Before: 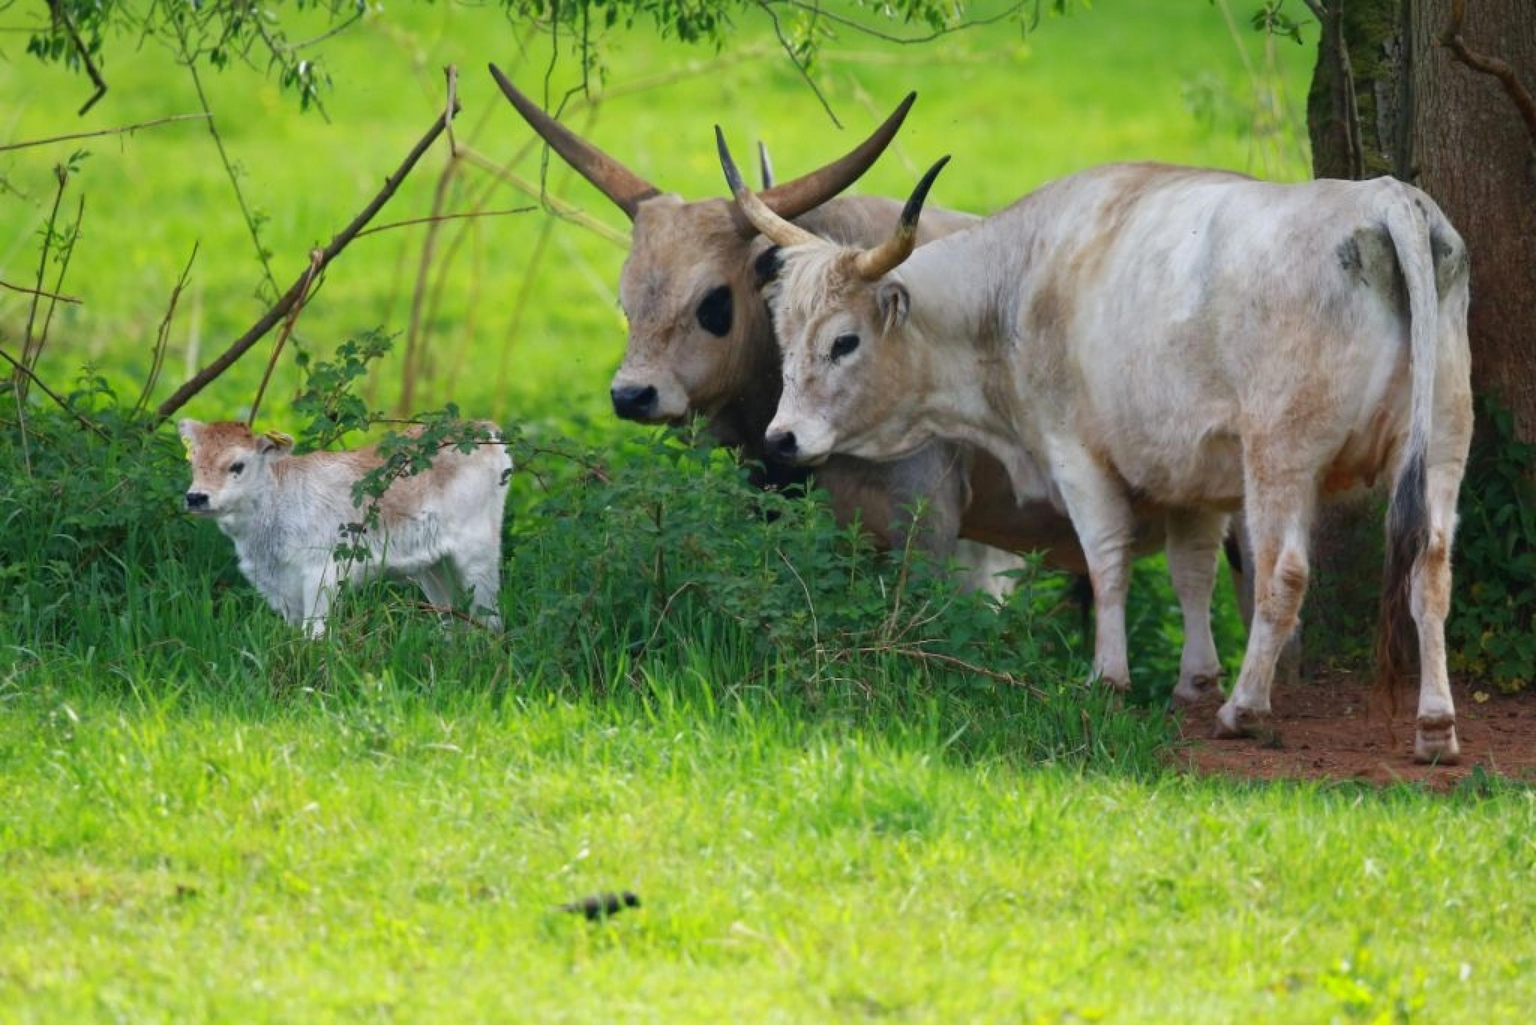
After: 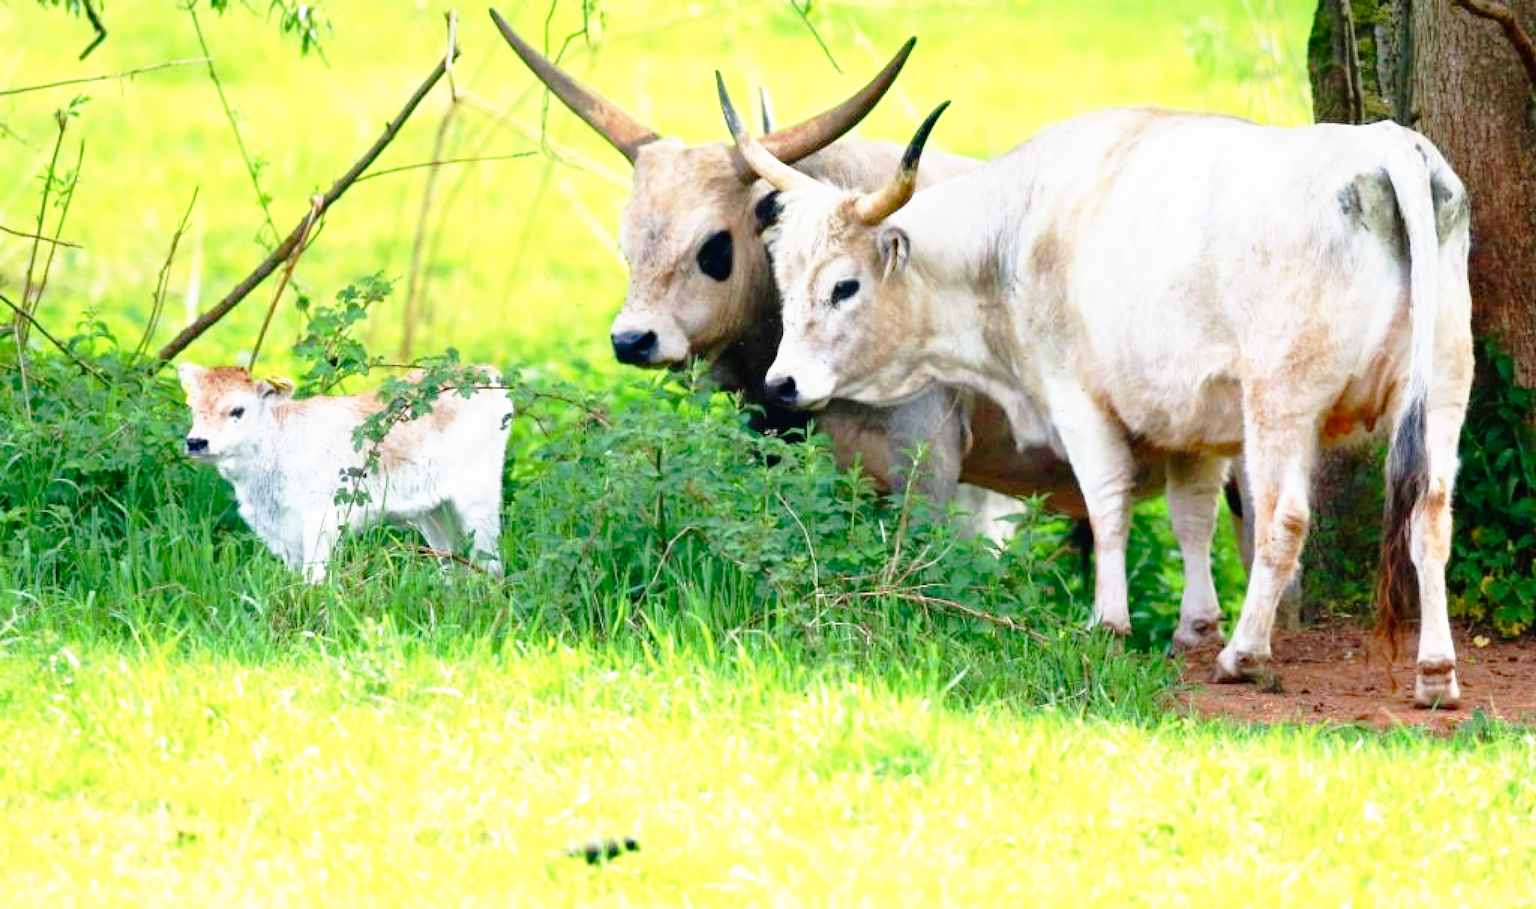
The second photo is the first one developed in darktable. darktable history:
base curve: curves: ch0 [(0, 0) (0.007, 0.004) (0.027, 0.03) (0.046, 0.07) (0.207, 0.54) (0.442, 0.872) (0.673, 0.972) (1, 1)], preserve colors none
crop and rotate: top 5.453%, bottom 5.715%
tone curve: curves: ch0 [(0, 0) (0.003, 0.007) (0.011, 0.011) (0.025, 0.021) (0.044, 0.04) (0.069, 0.07) (0.1, 0.129) (0.136, 0.187) (0.177, 0.254) (0.224, 0.325) (0.277, 0.398) (0.335, 0.461) (0.399, 0.513) (0.468, 0.571) (0.543, 0.624) (0.623, 0.69) (0.709, 0.777) (0.801, 0.86) (0.898, 0.953) (1, 1)], preserve colors none
